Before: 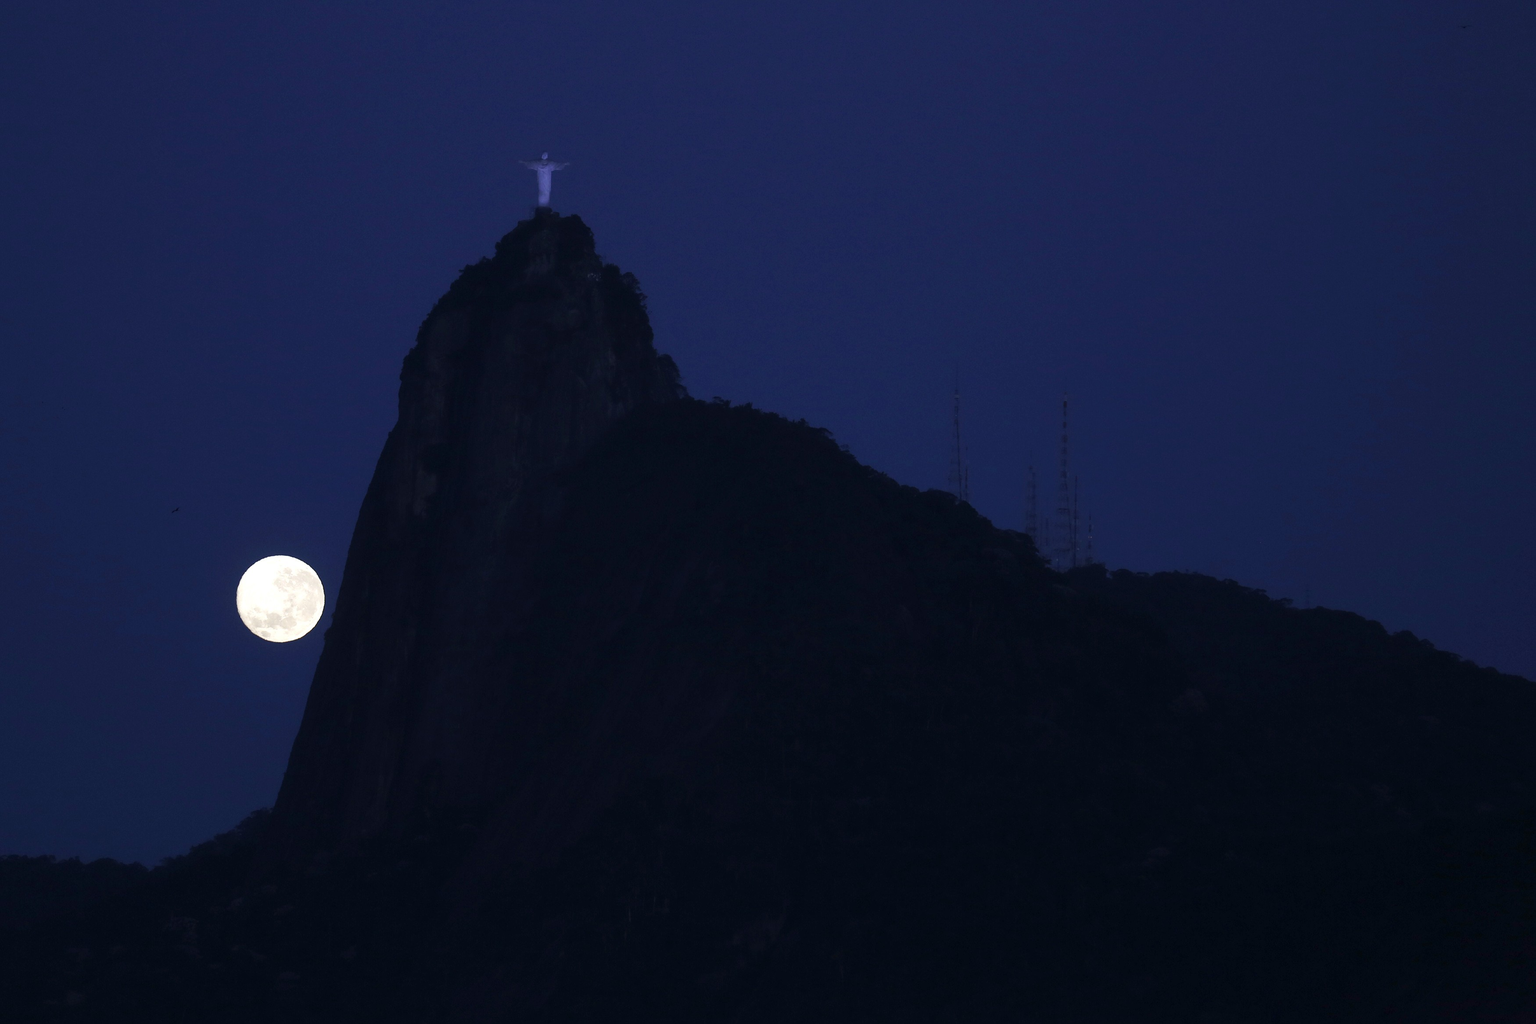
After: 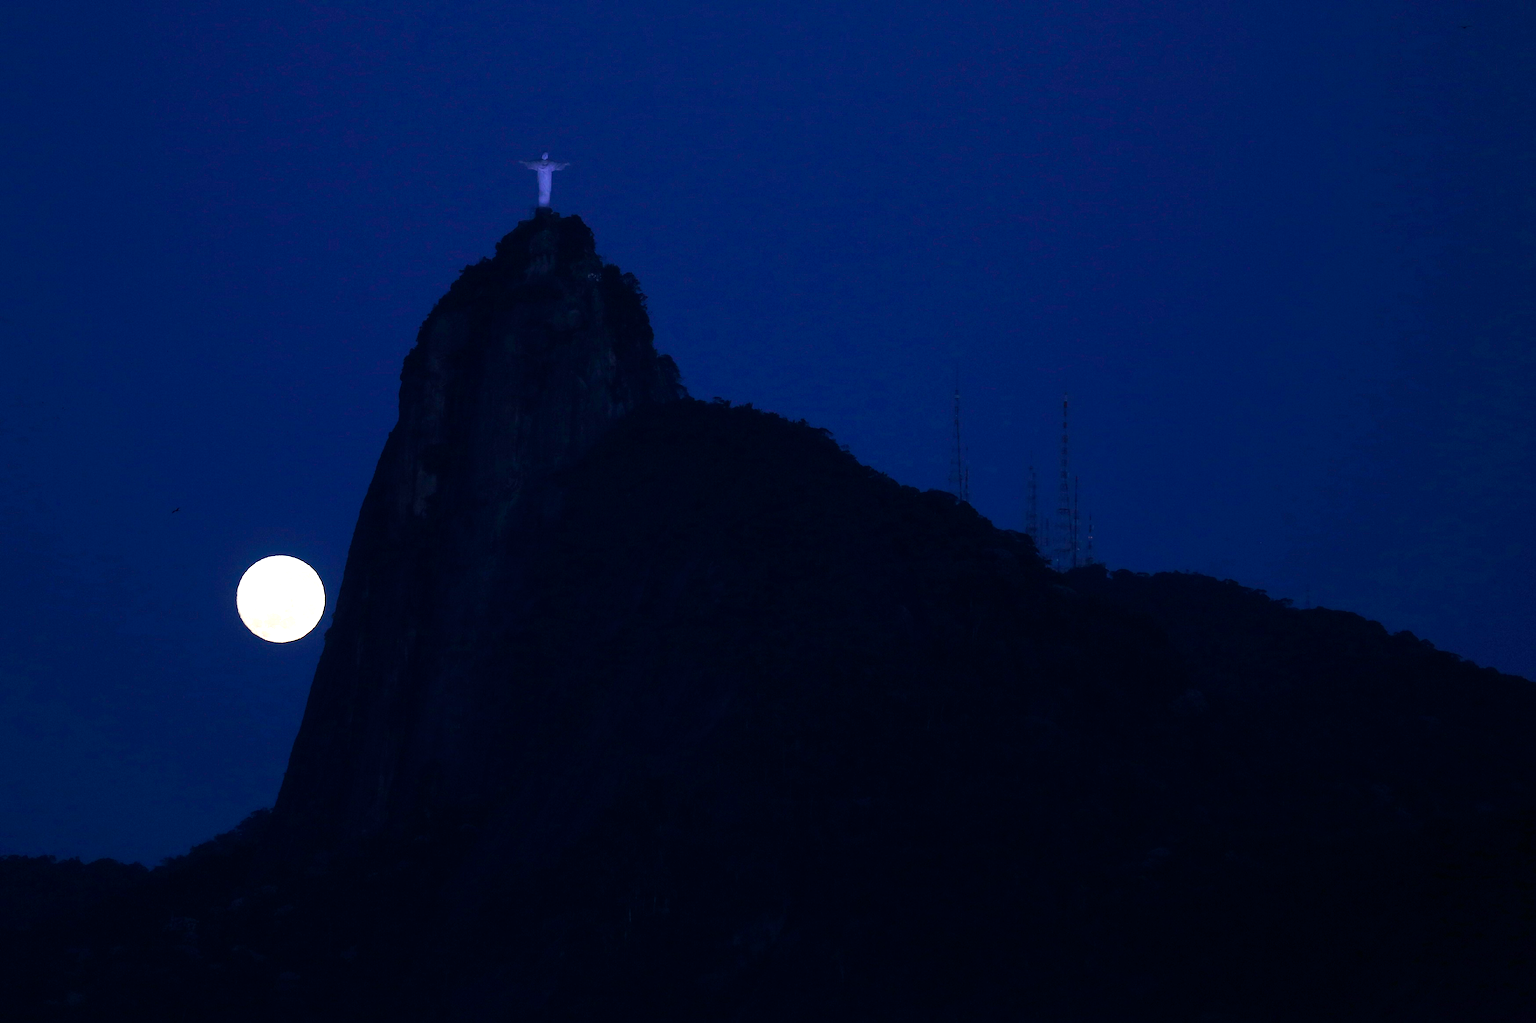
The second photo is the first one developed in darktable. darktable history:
color balance rgb: perceptual saturation grading › global saturation 25%, global vibrance 20%
exposure: exposure 0.496 EV, compensate highlight preservation false
